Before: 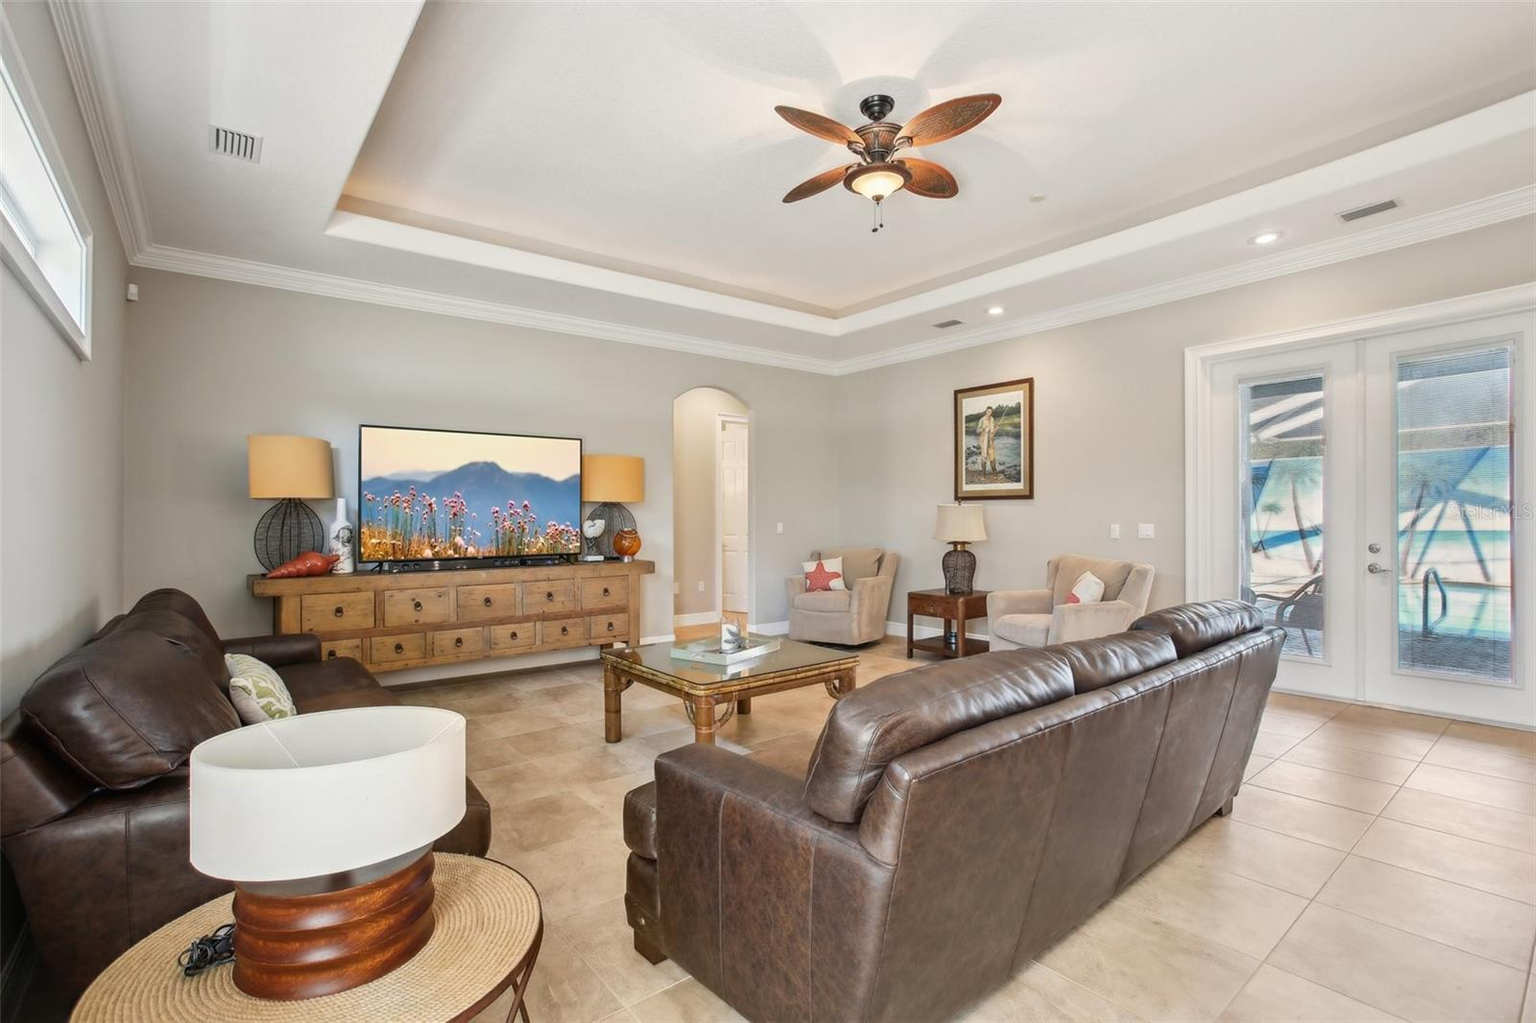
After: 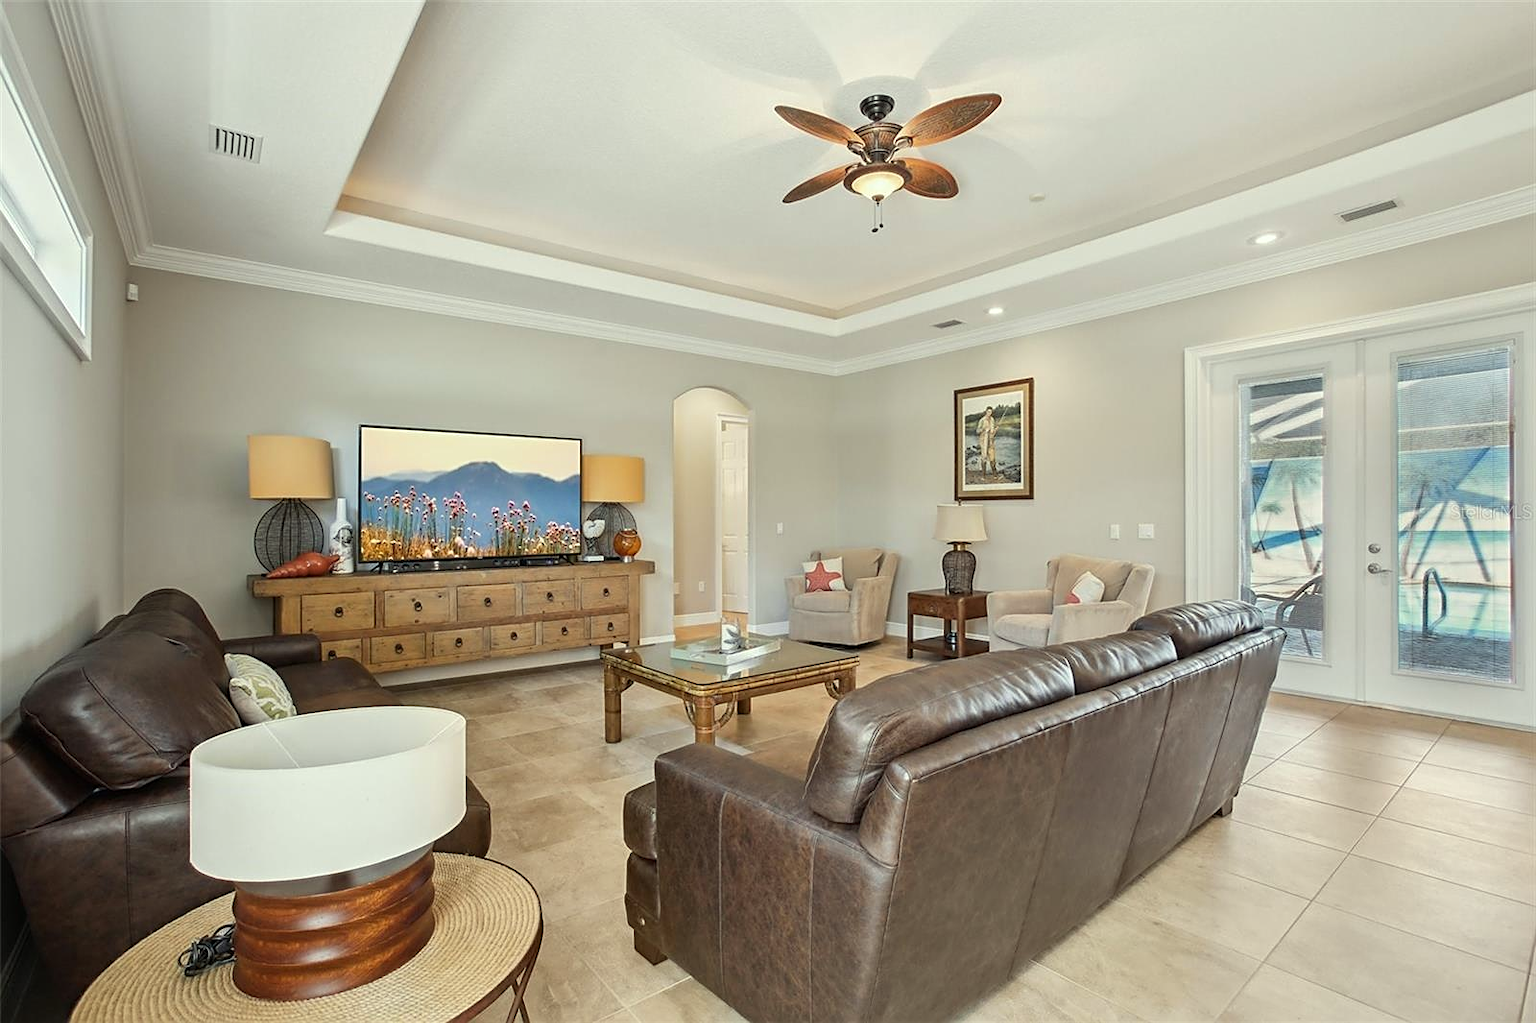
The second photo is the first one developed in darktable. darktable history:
color correction: highlights a* -4.59, highlights b* 5.04, saturation 0.936
sharpen: on, module defaults
